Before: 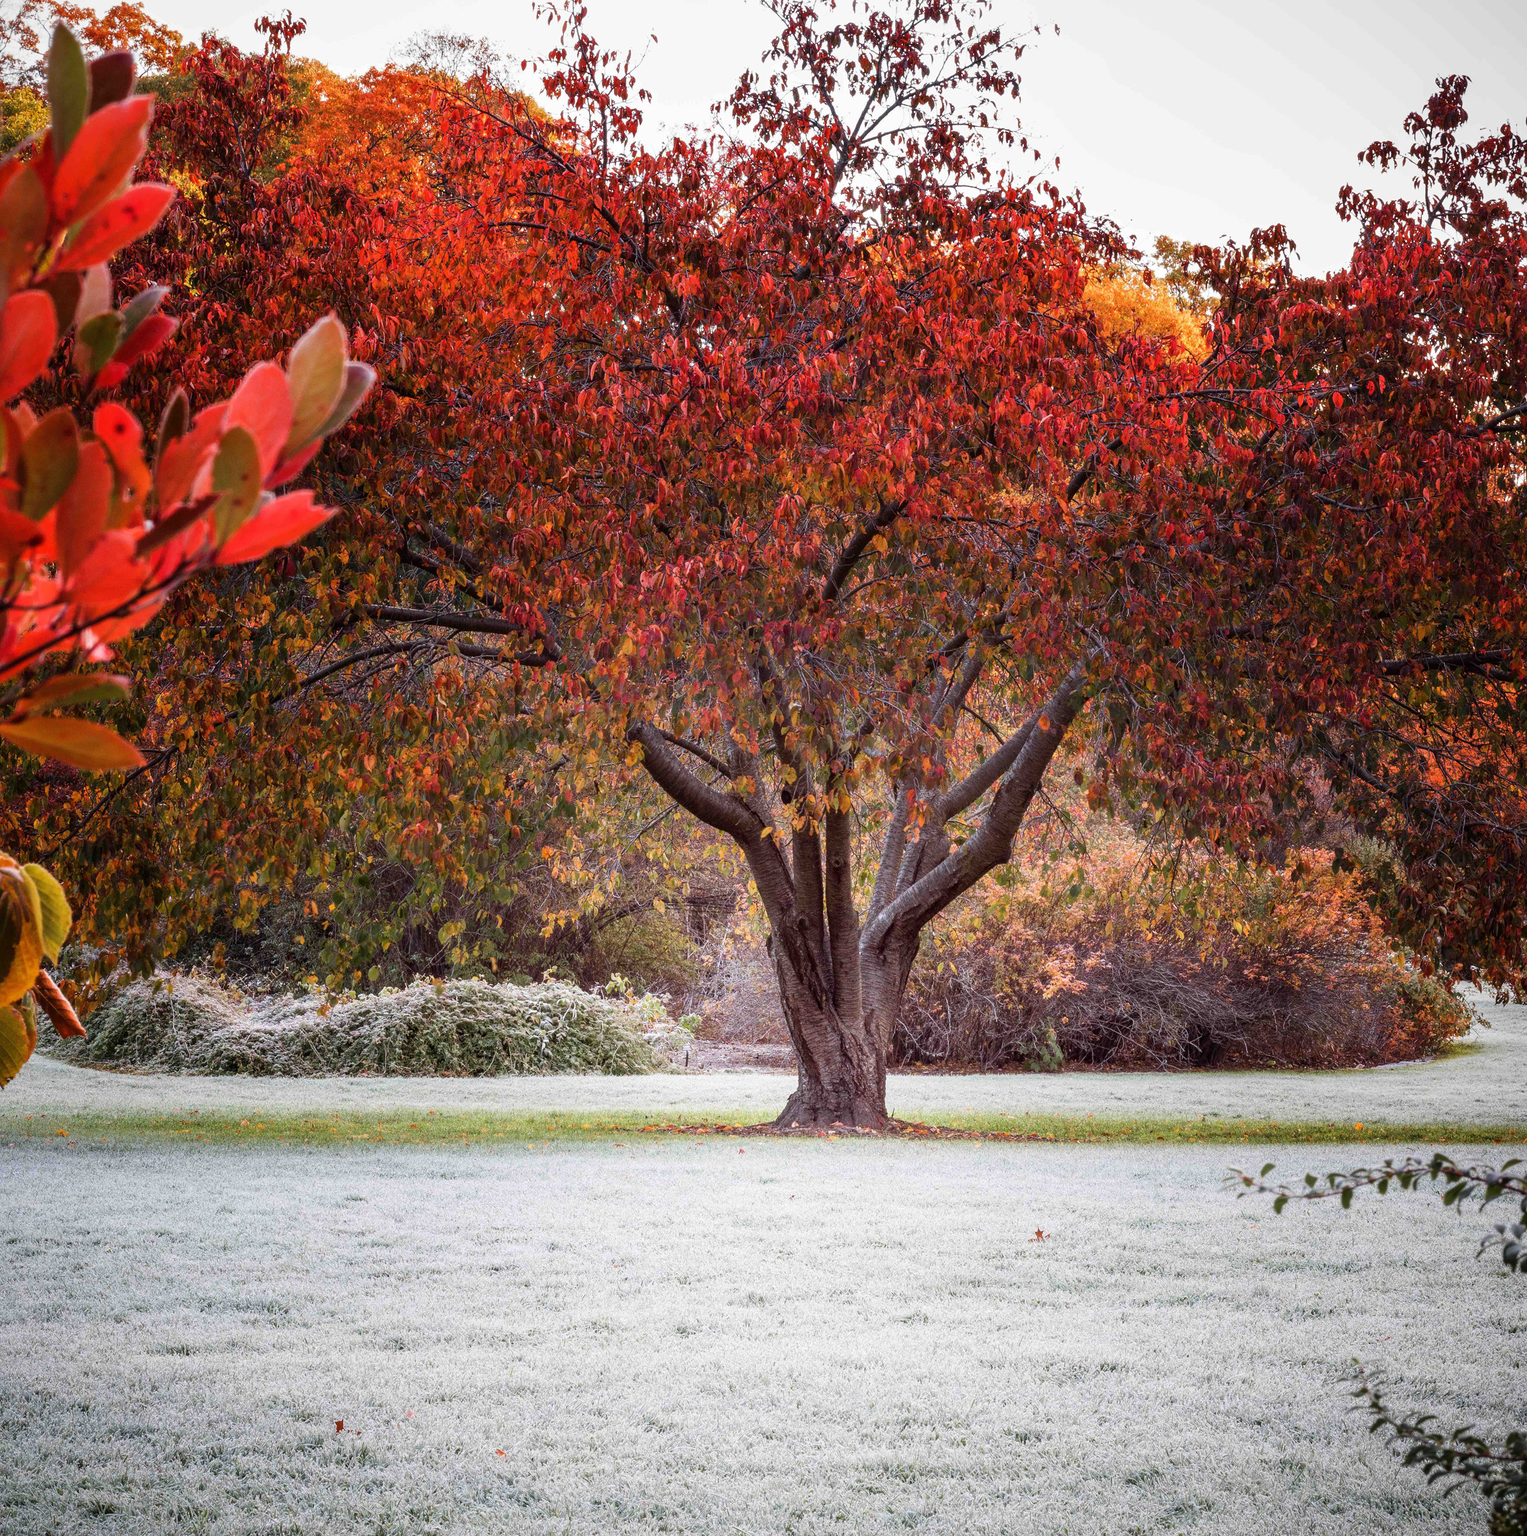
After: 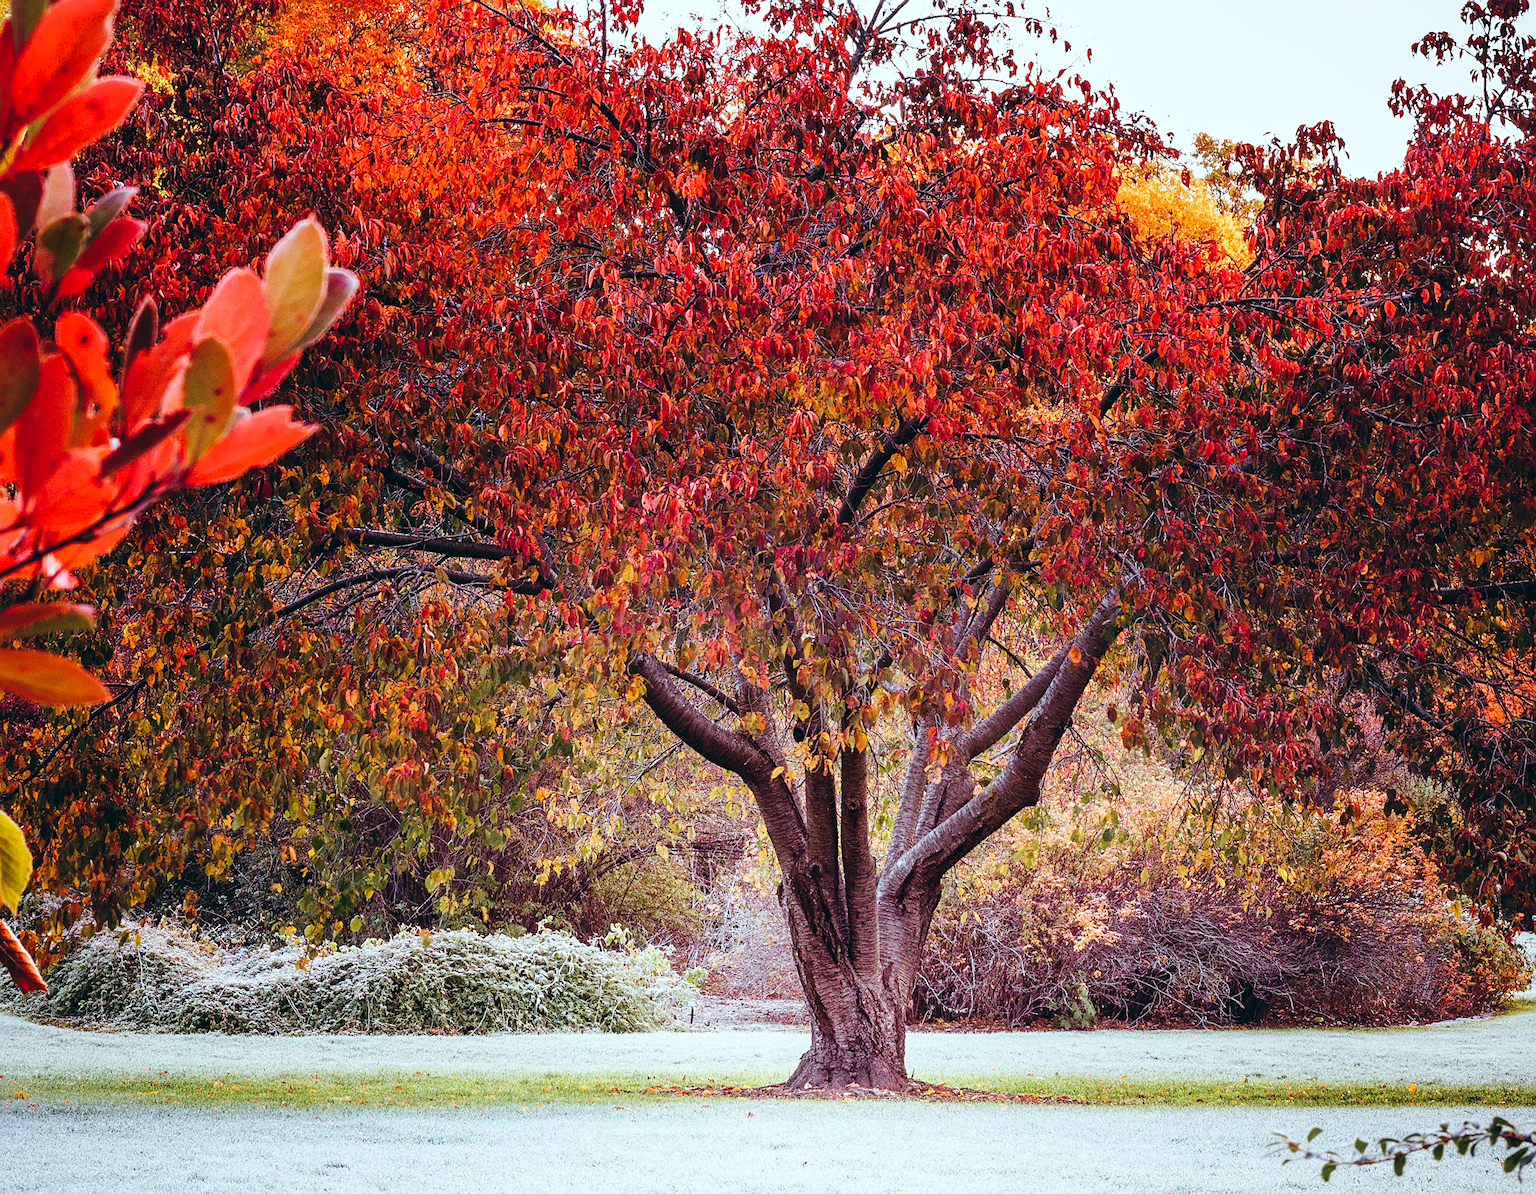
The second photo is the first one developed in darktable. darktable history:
crop: left 2.737%, top 7.287%, right 3.421%, bottom 20.179%
base curve: curves: ch0 [(0, 0) (0.036, 0.025) (0.121, 0.166) (0.206, 0.329) (0.605, 0.79) (1, 1)], preserve colors none
color balance: lift [1.003, 0.993, 1.001, 1.007], gamma [1.018, 1.072, 0.959, 0.928], gain [0.974, 0.873, 1.031, 1.127]
velvia: strength 15%
sharpen: on, module defaults
shadows and highlights: shadows 25, highlights -25
